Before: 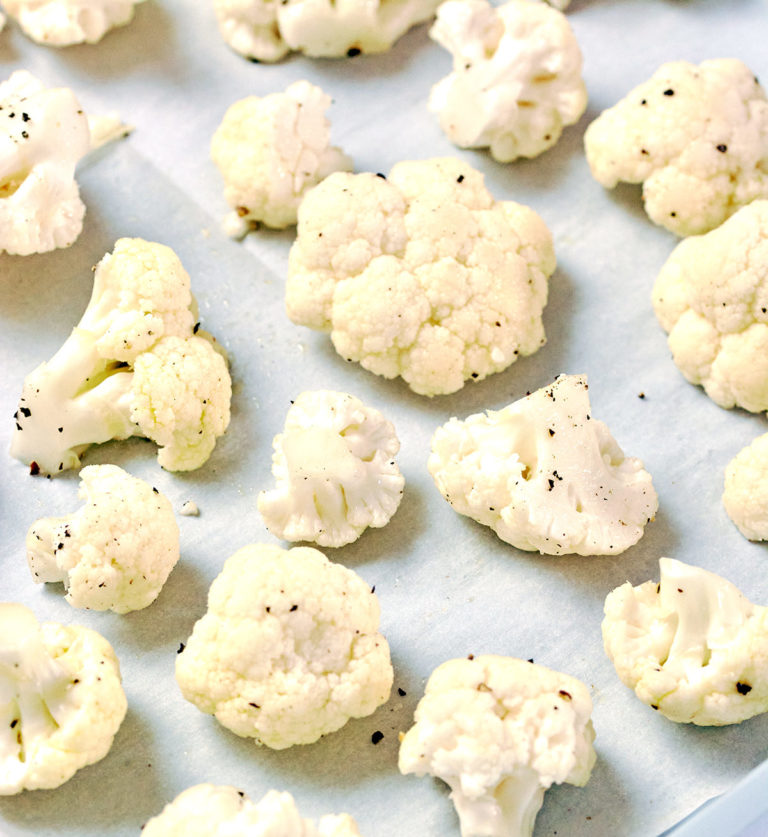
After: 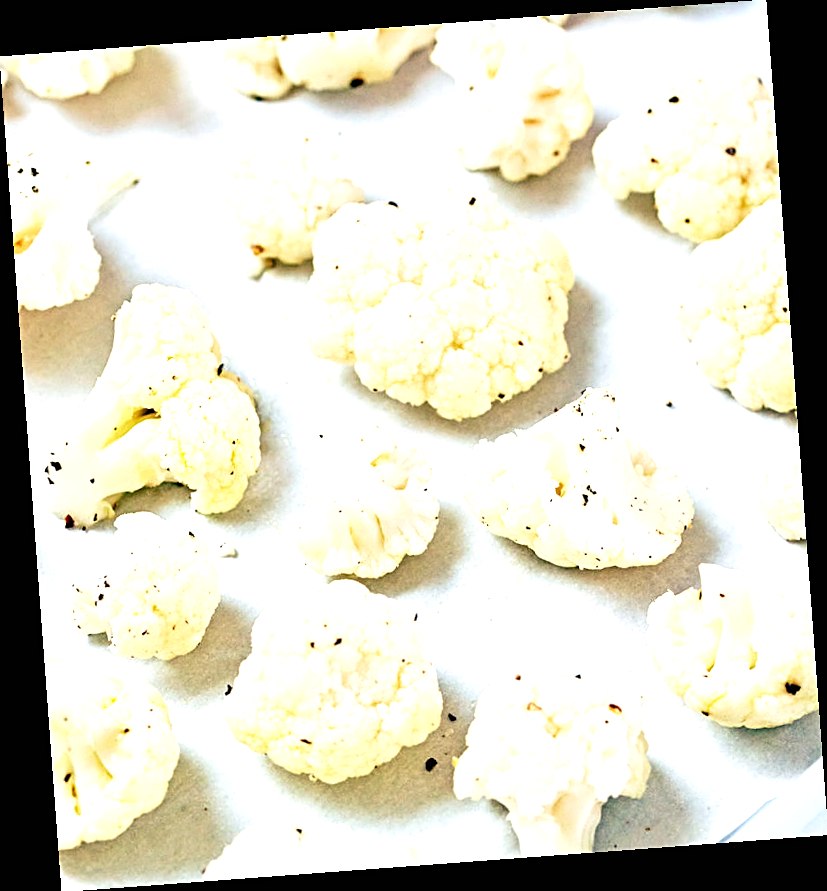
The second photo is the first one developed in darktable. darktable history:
sharpen: on, module defaults
exposure: black level correction 0, exposure 0.7 EV, compensate exposure bias true, compensate highlight preservation false
rotate and perspective: rotation -4.25°, automatic cropping off
